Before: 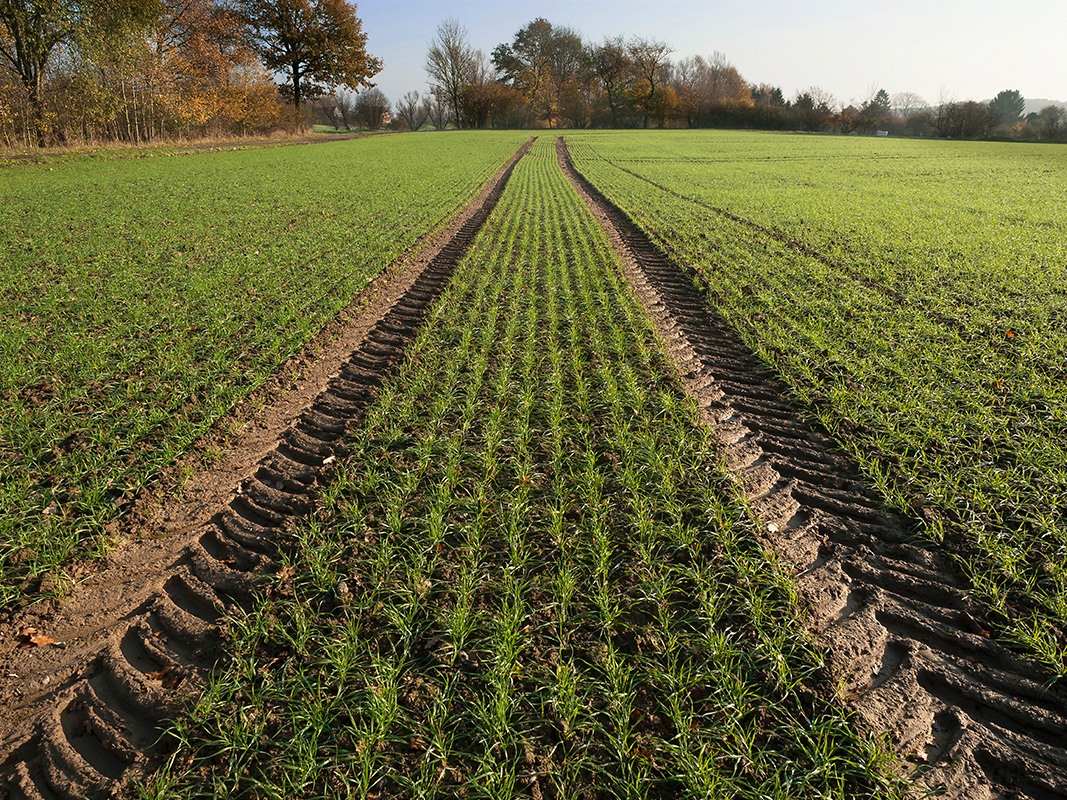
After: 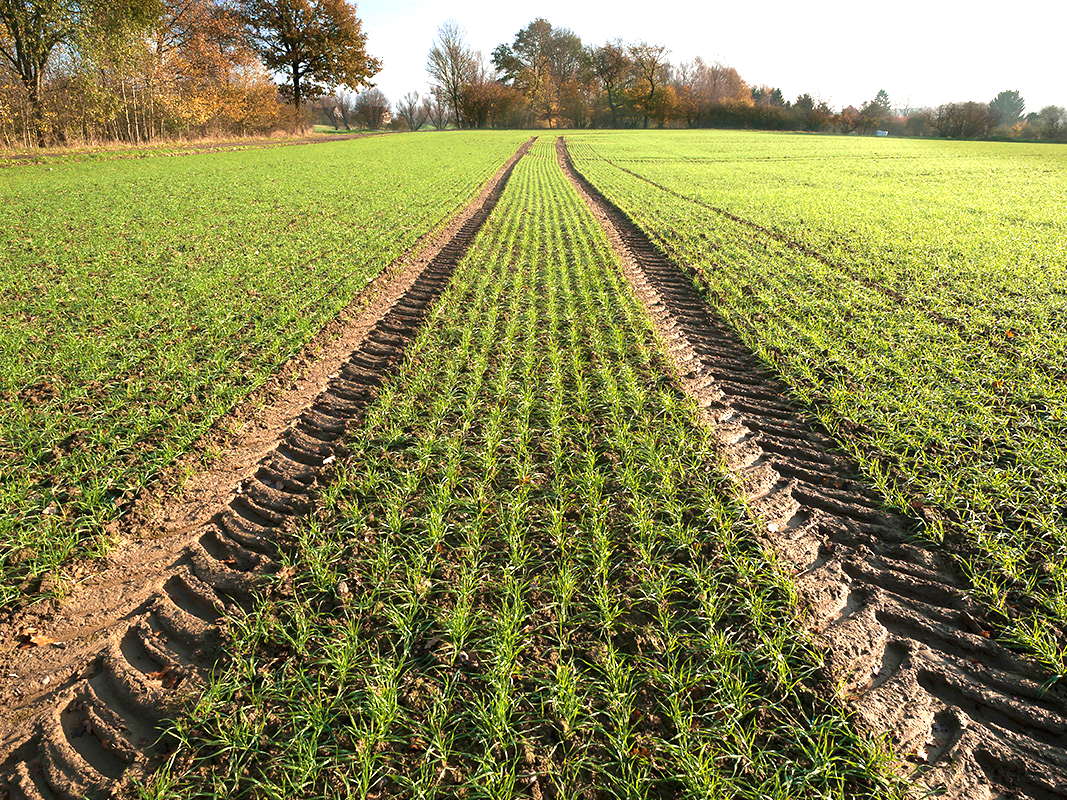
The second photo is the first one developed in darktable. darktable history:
velvia: on, module defaults
white balance: red 1.004, blue 1.024
exposure: exposure 1 EV, compensate highlight preservation false
